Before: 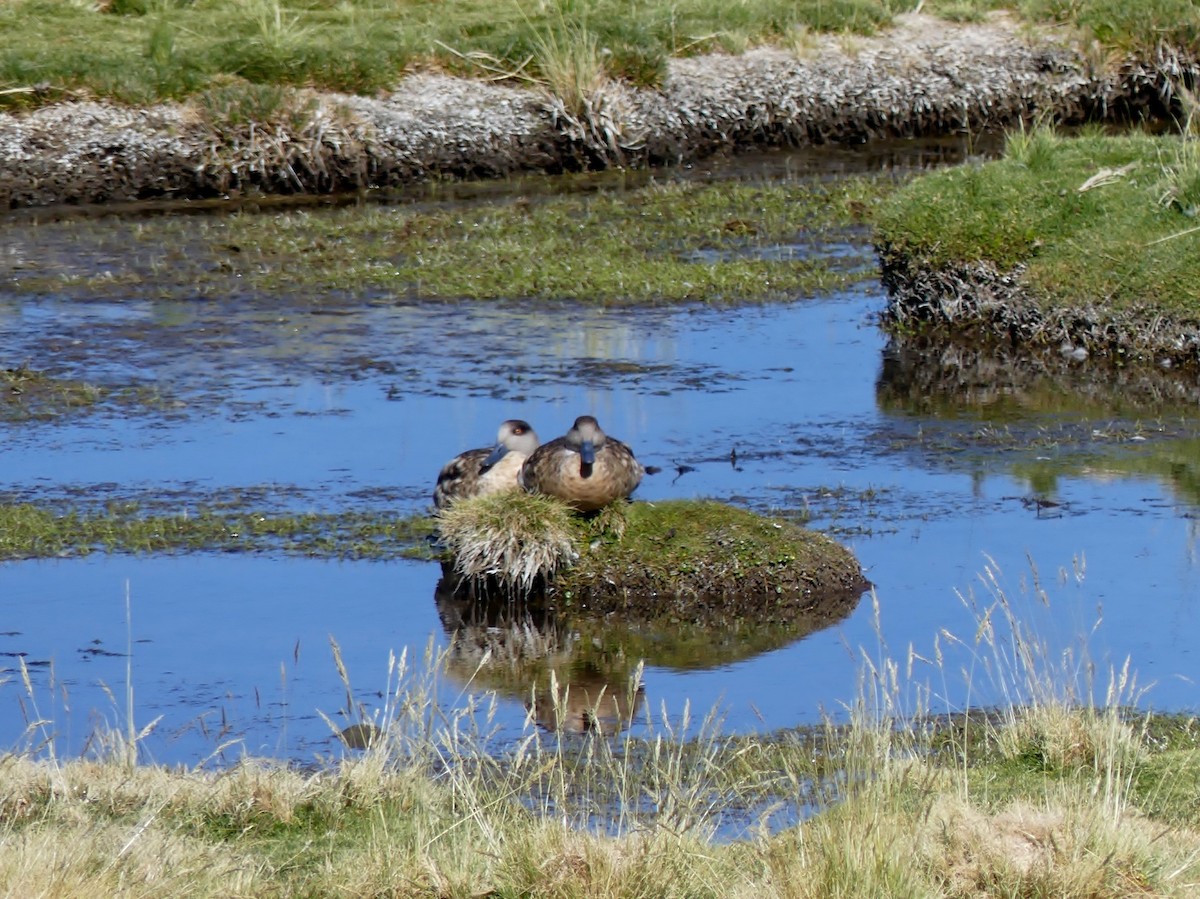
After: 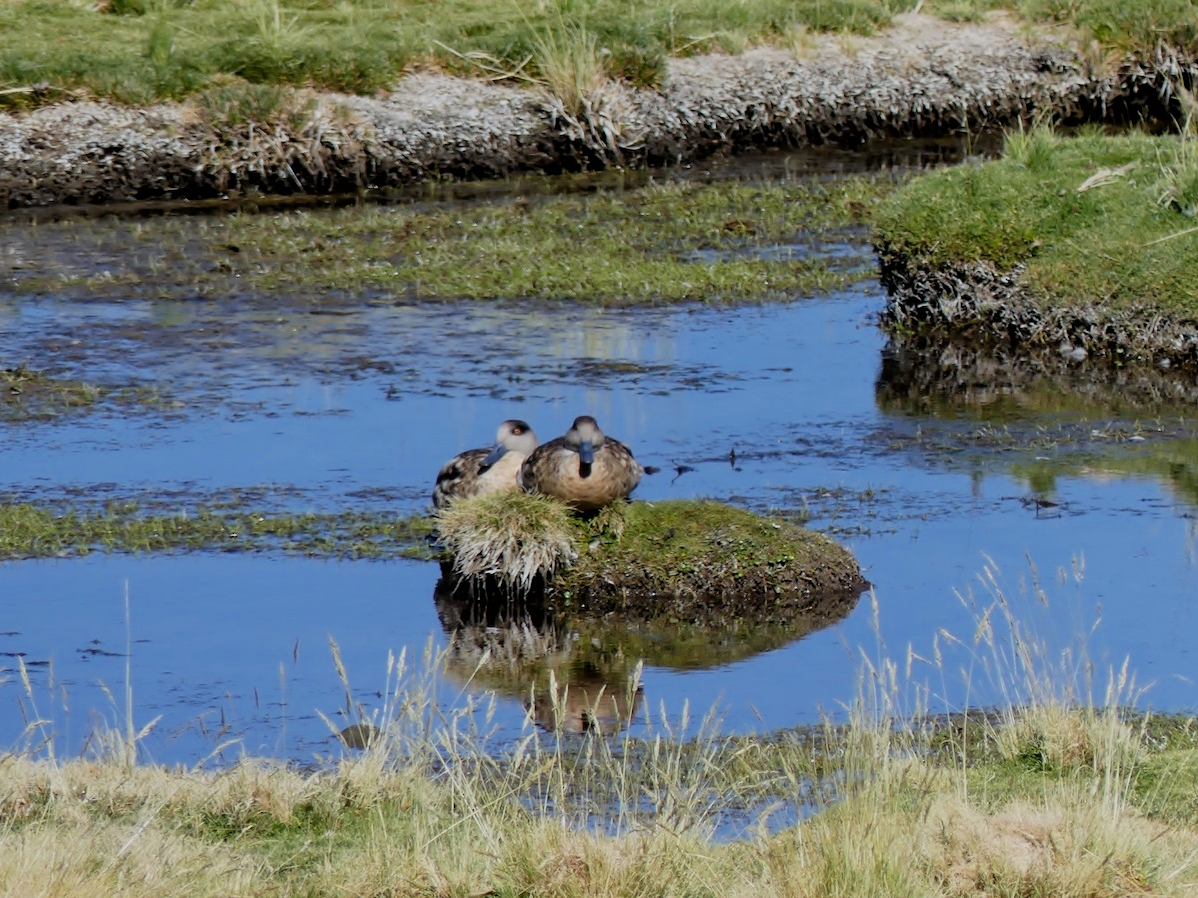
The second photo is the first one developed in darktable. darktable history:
filmic rgb: black relative exposure -7.65 EV, white relative exposure 4.56 EV, hardness 3.61, color science v6 (2022)
crop and rotate: left 0.126%
